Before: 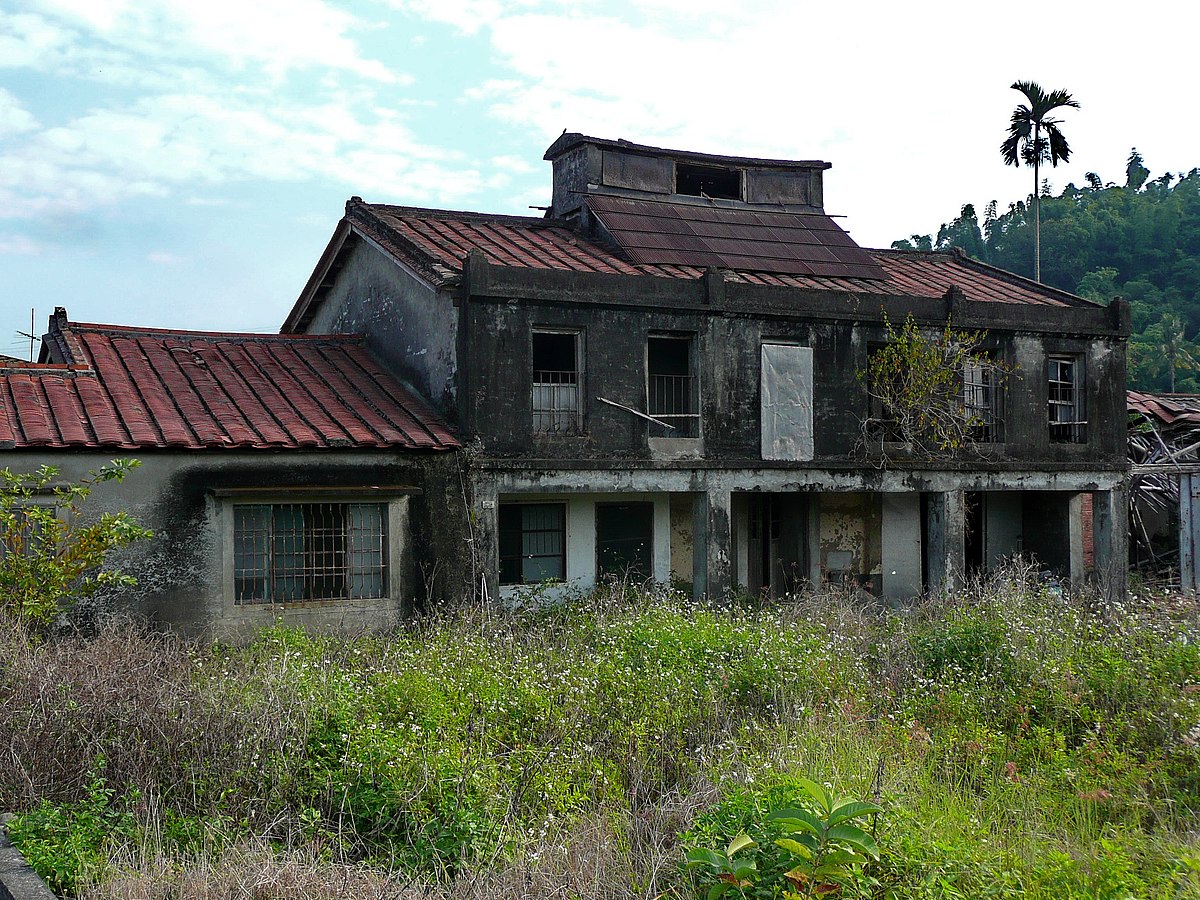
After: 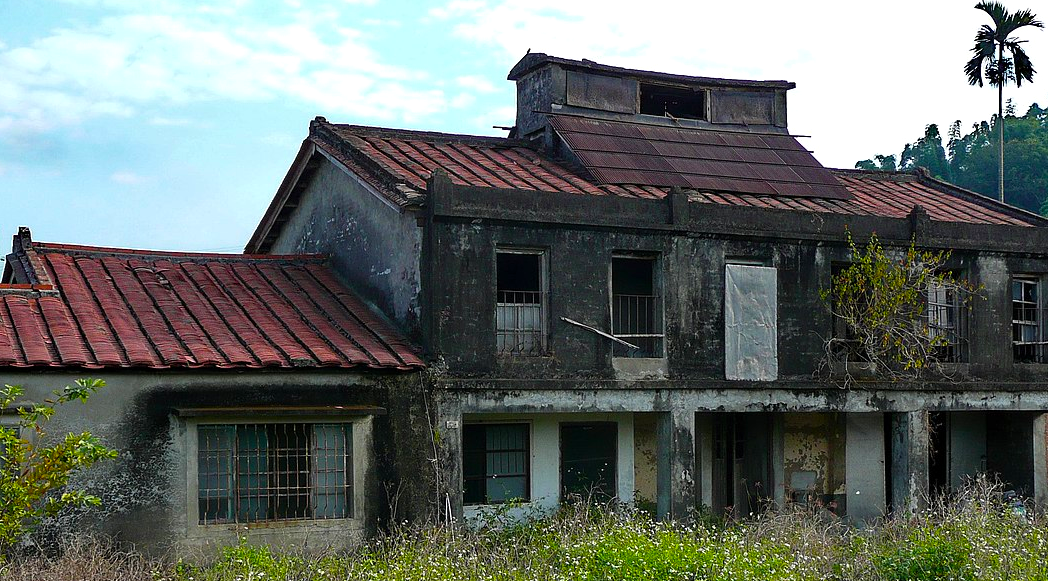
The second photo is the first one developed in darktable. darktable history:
crop: left 3.015%, top 8.969%, right 9.647%, bottom 26.457%
color balance rgb: perceptual saturation grading › global saturation 25%, global vibrance 20%
exposure: exposure 0.078 EV, compensate highlight preservation false
